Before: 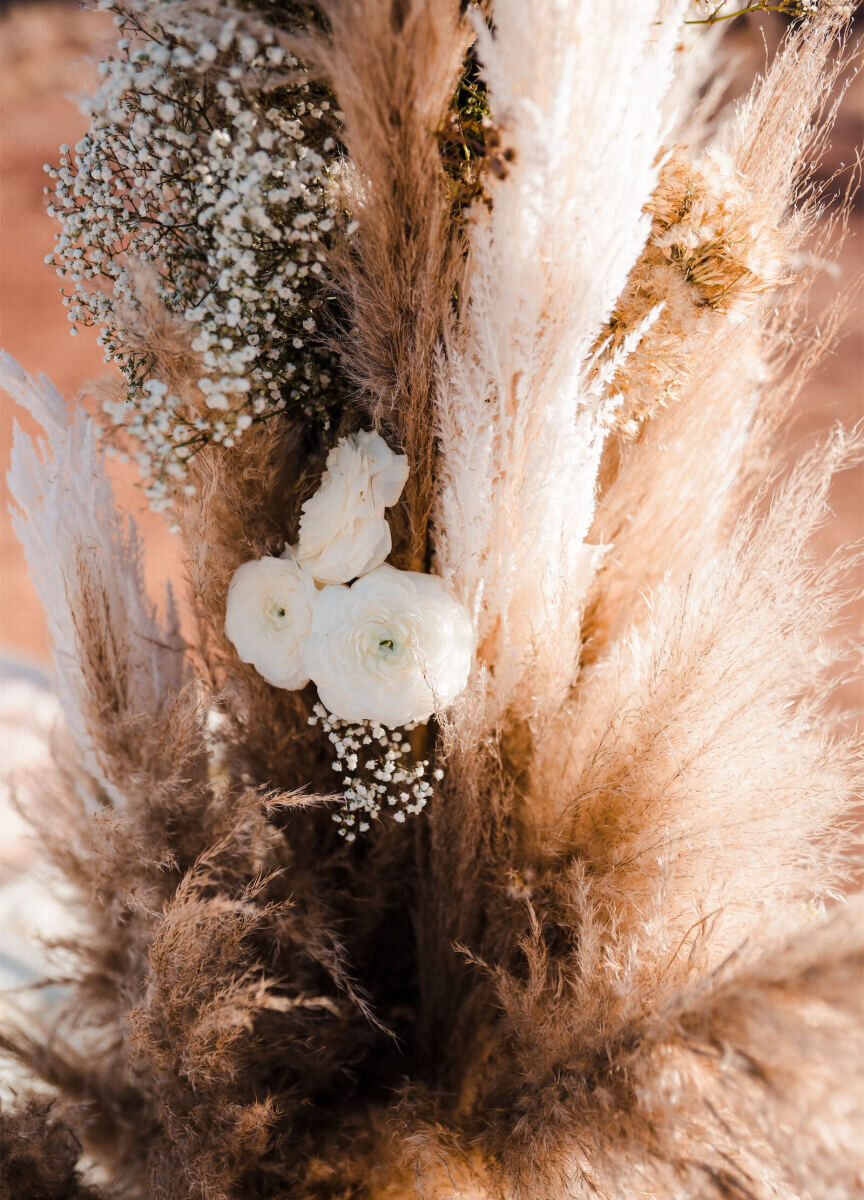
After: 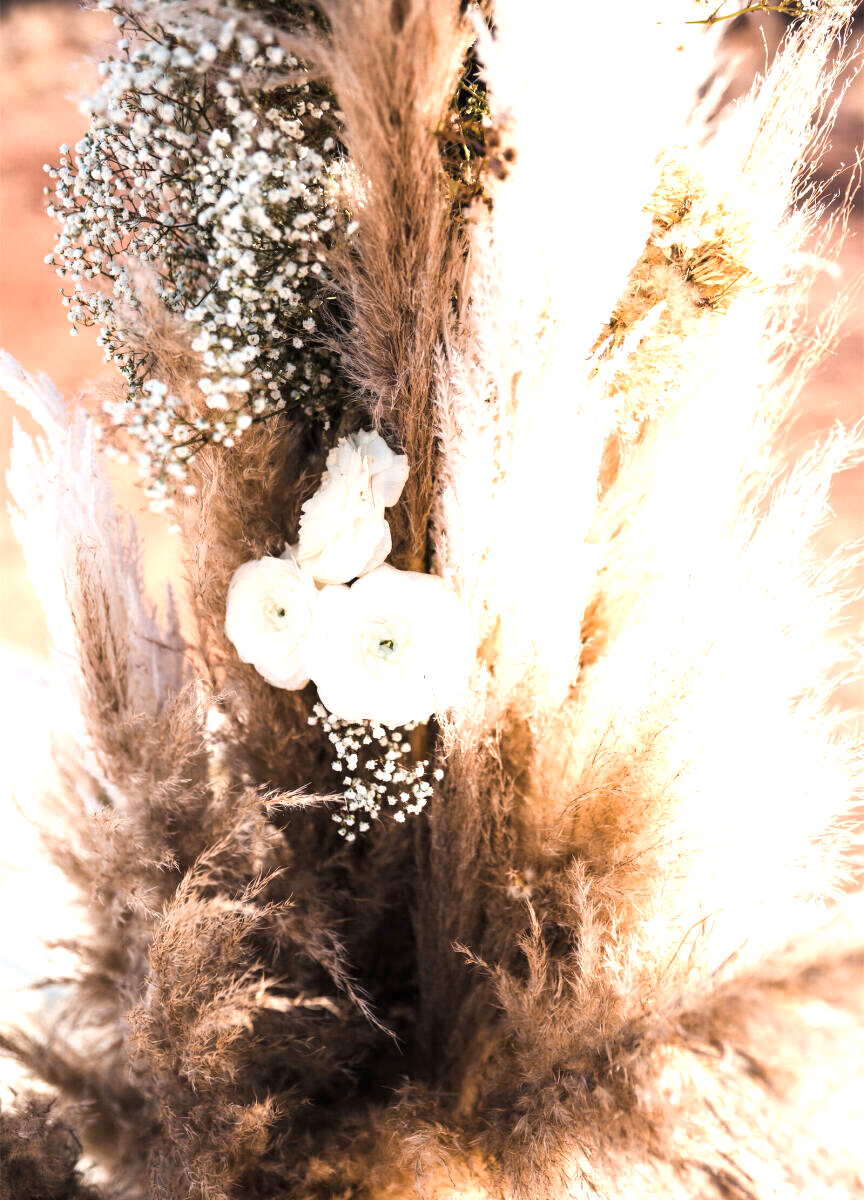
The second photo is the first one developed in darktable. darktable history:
exposure: black level correction 0, exposure 1.1 EV, compensate highlight preservation false
color correction: saturation 0.85
